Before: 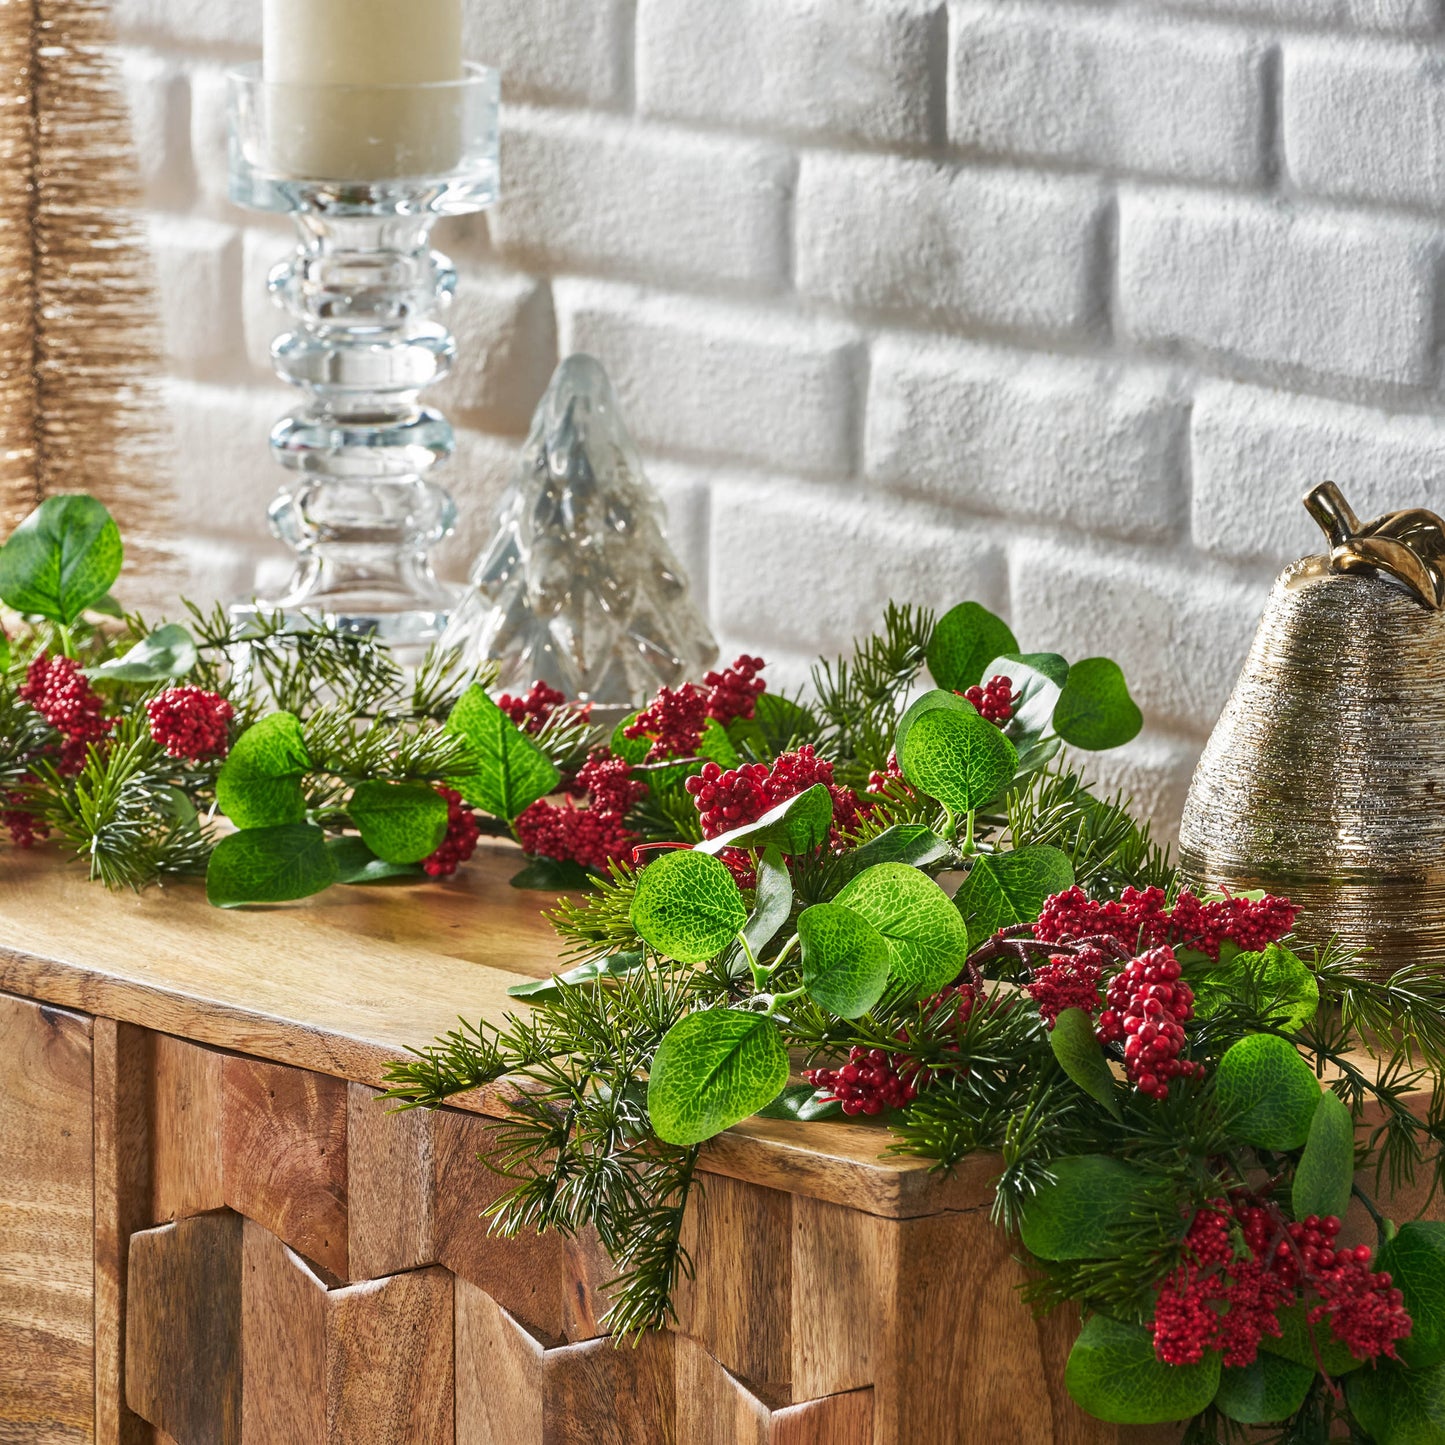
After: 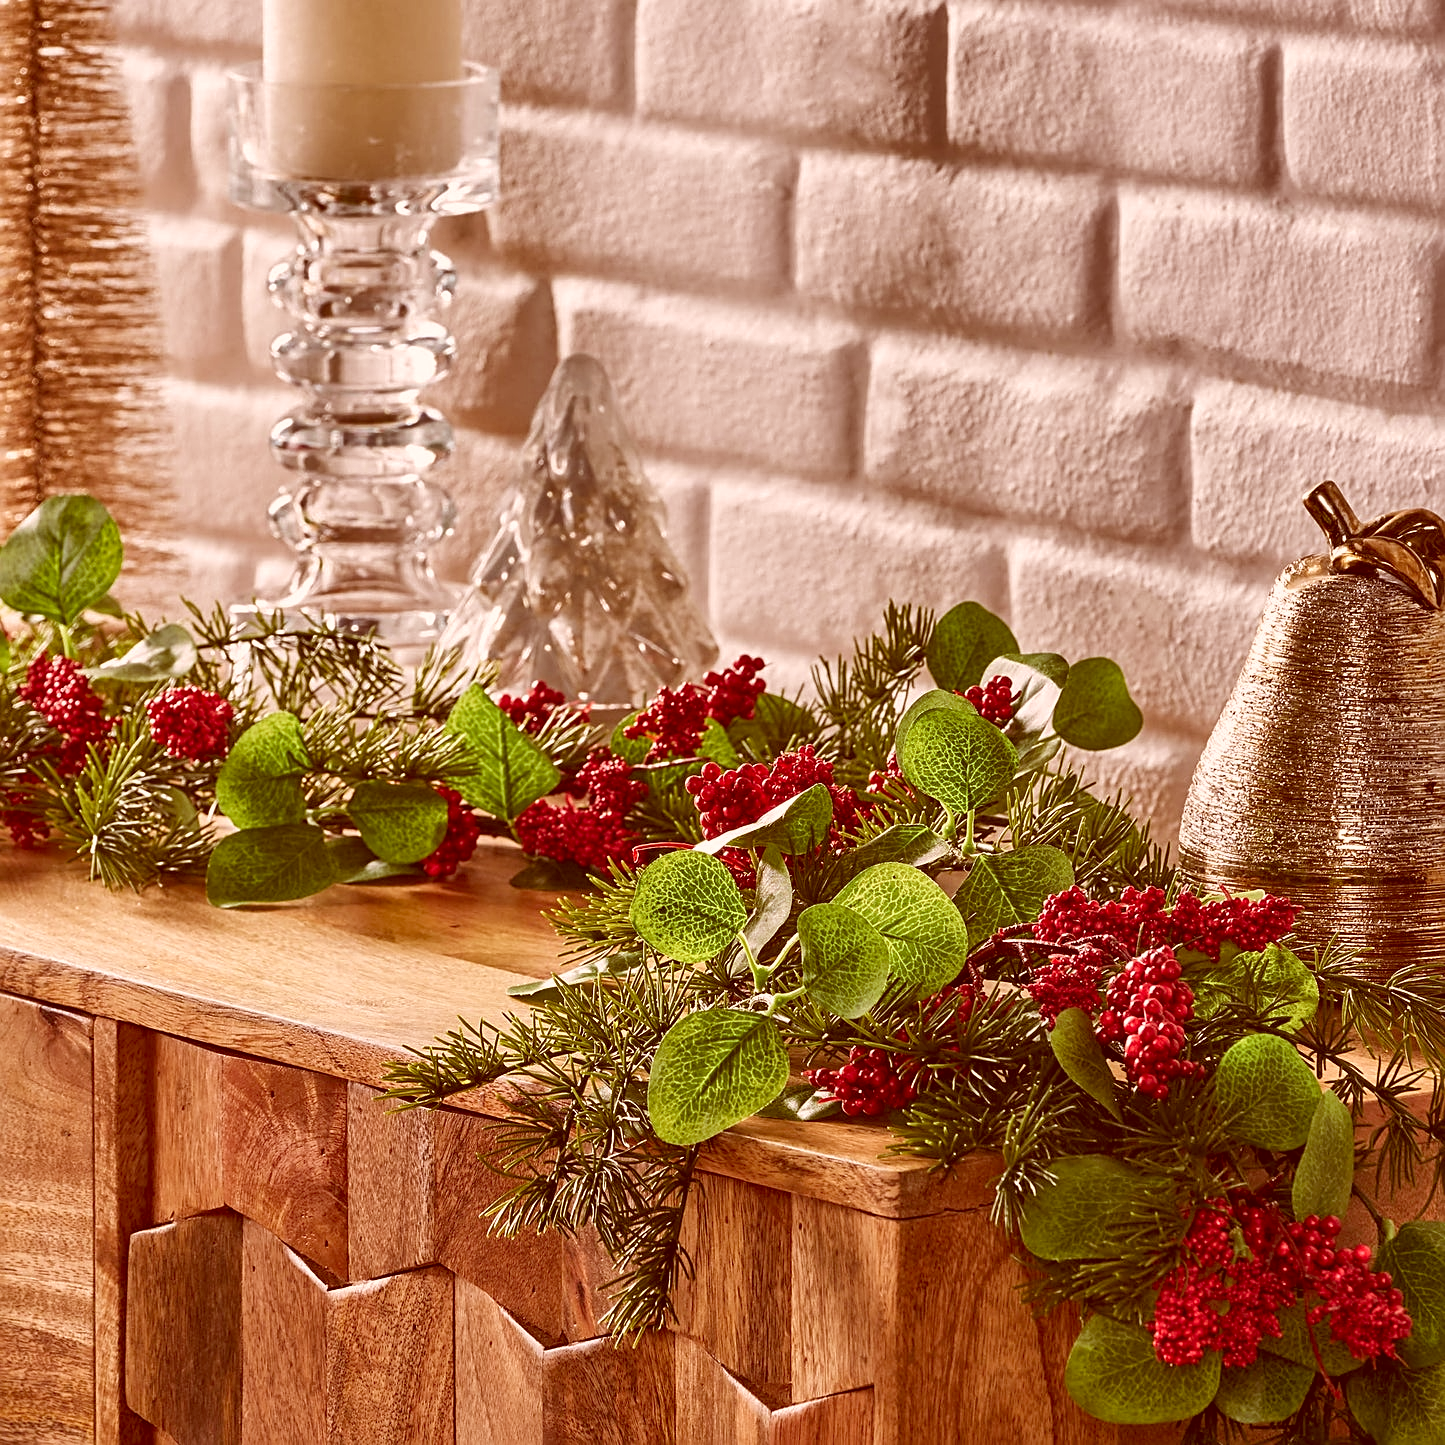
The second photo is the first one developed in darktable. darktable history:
sharpen: on, module defaults
exposure: black level correction 0.001, compensate highlight preservation false
color correction: highlights a* 9.48, highlights b* 8.72, shadows a* 39.31, shadows b* 39.71, saturation 0.794
shadows and highlights: soften with gaussian
